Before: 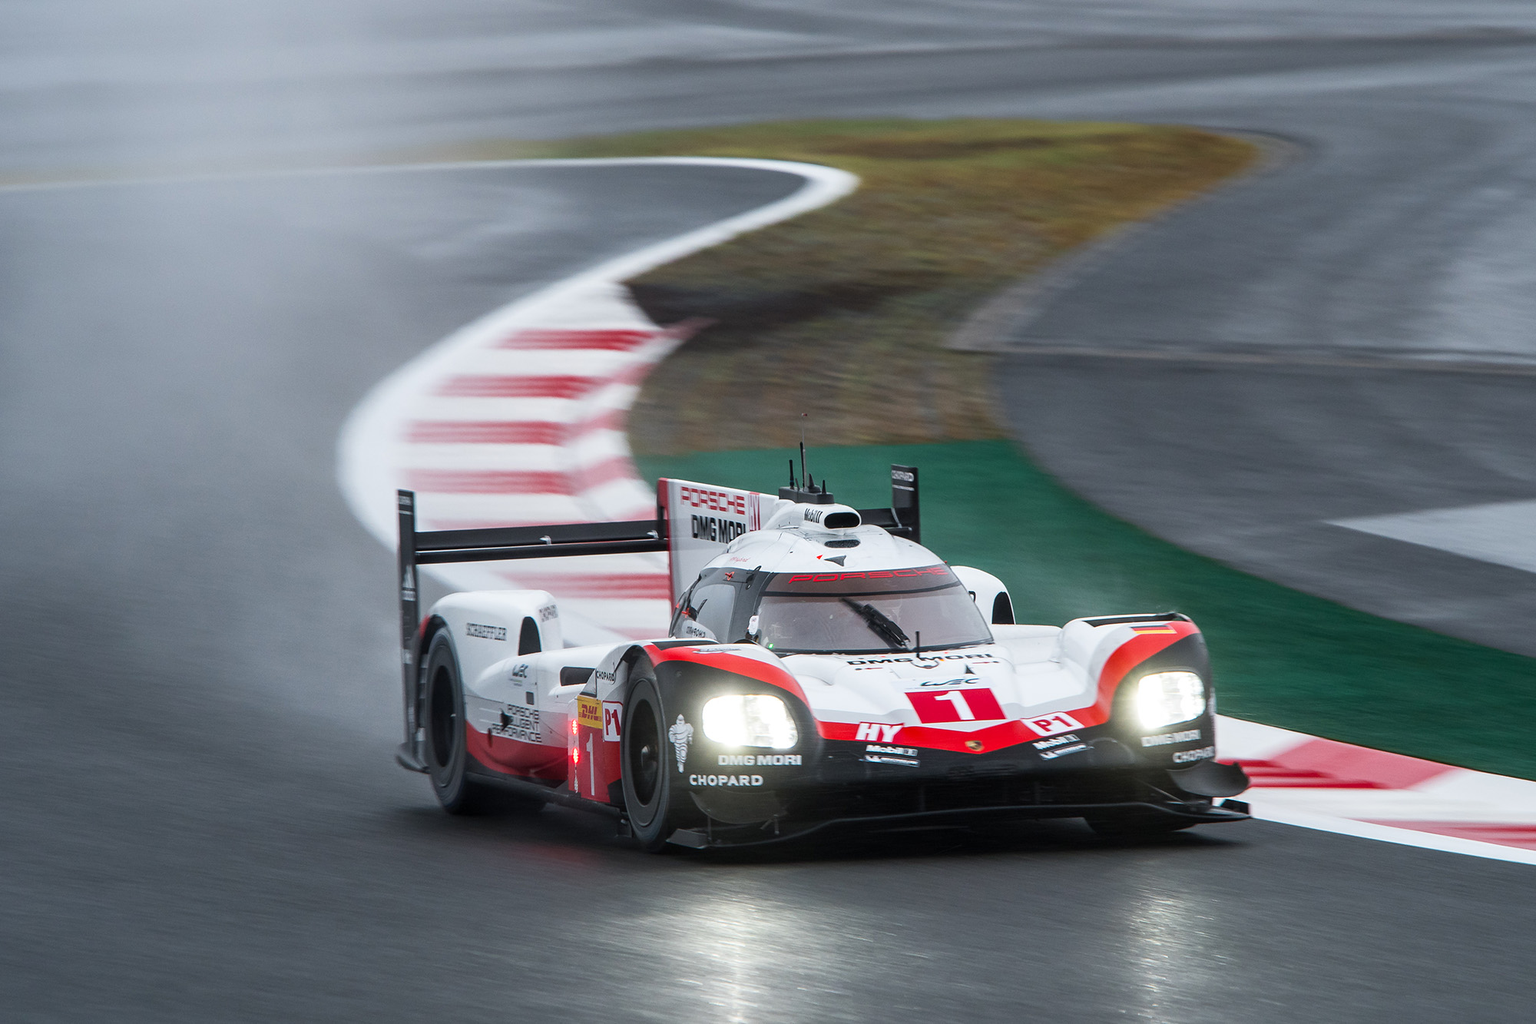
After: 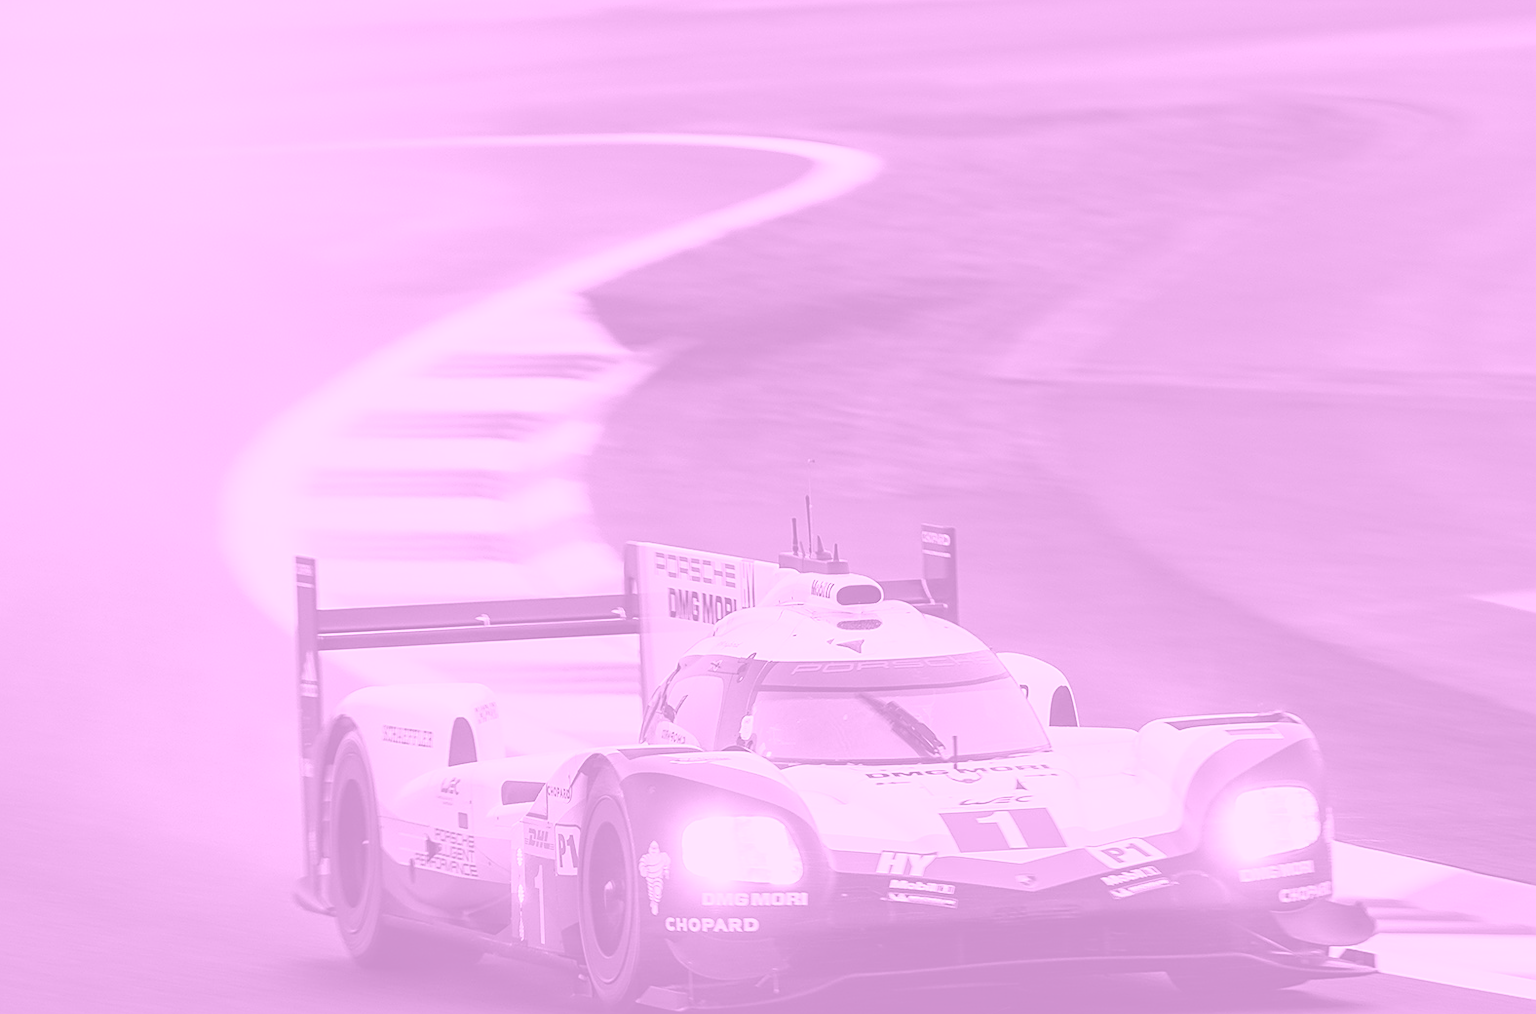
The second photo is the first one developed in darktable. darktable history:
sharpen: on, module defaults
crop and rotate: left 10.77%, top 5.1%, right 10.41%, bottom 16.76%
colorize: hue 331.2°, saturation 69%, source mix 30.28%, lightness 69.02%, version 1
